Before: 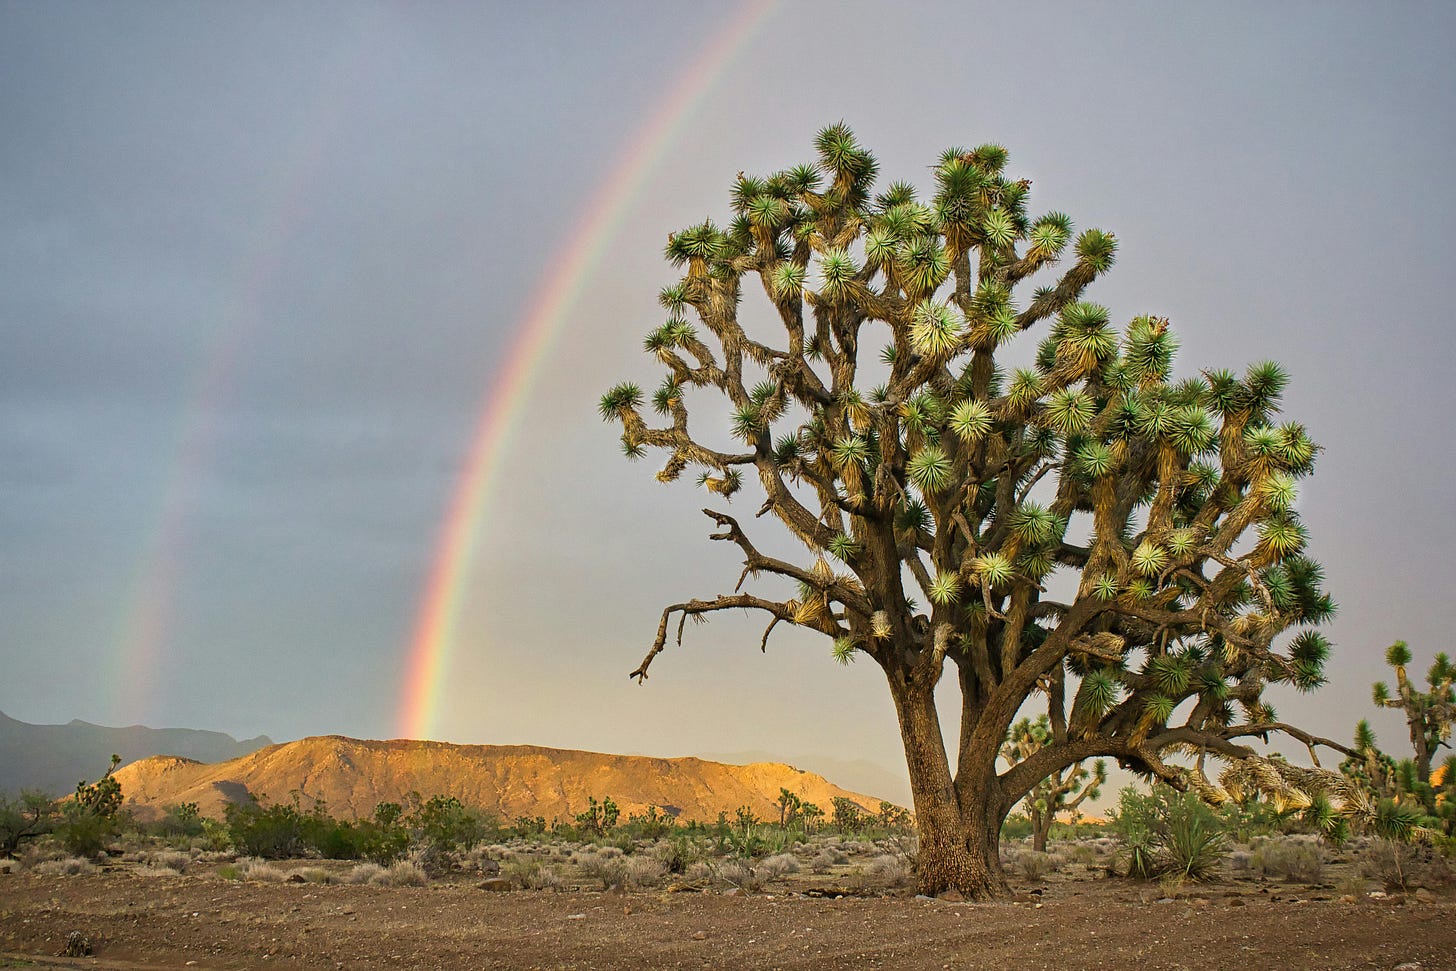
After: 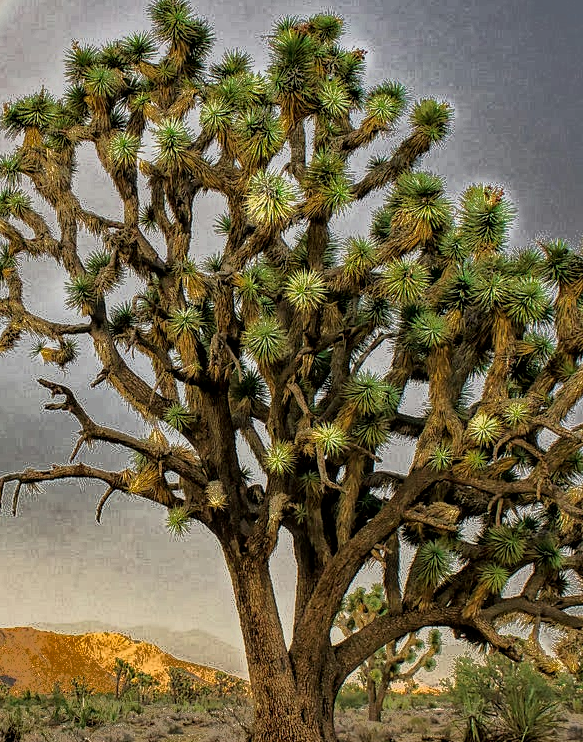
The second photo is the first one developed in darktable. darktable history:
fill light: exposure -0.73 EV, center 0.69, width 2.2
rgb curve: curves: ch0 [(0, 0) (0.136, 0.078) (0.262, 0.245) (0.414, 0.42) (1, 1)], compensate middle gray true, preserve colors basic power
local contrast: detail 130%
crop: left 45.721%, top 13.393%, right 14.118%, bottom 10.01%
